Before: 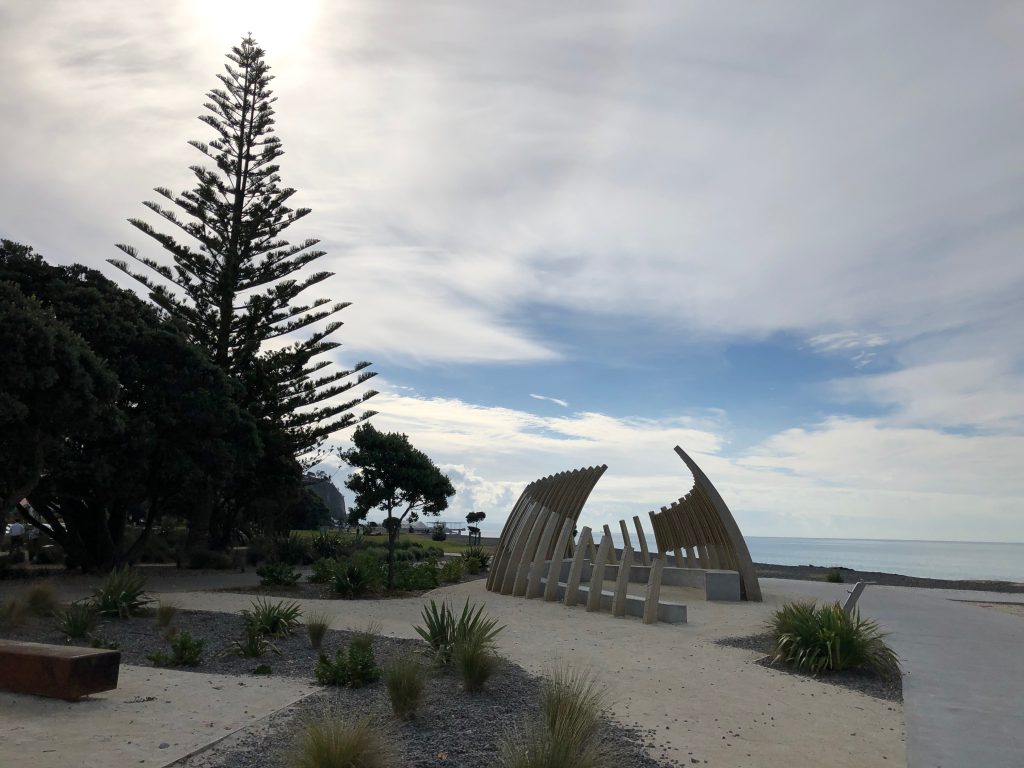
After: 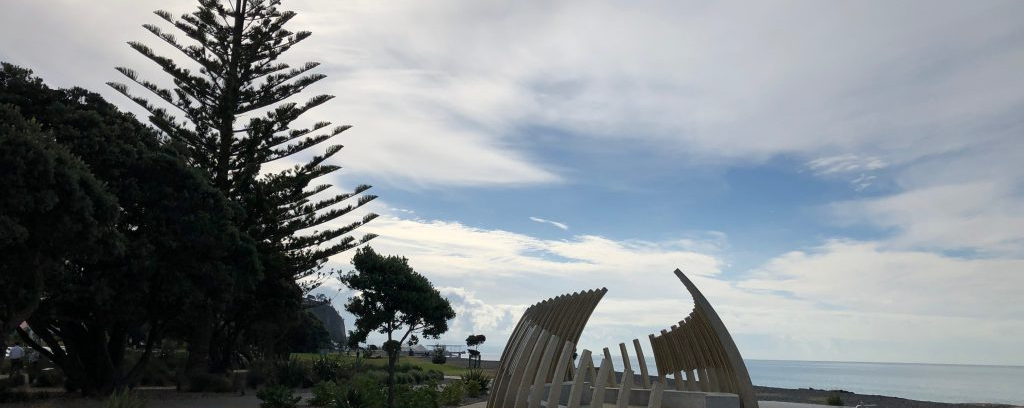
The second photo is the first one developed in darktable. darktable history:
crop and rotate: top 23.172%, bottom 23.596%
